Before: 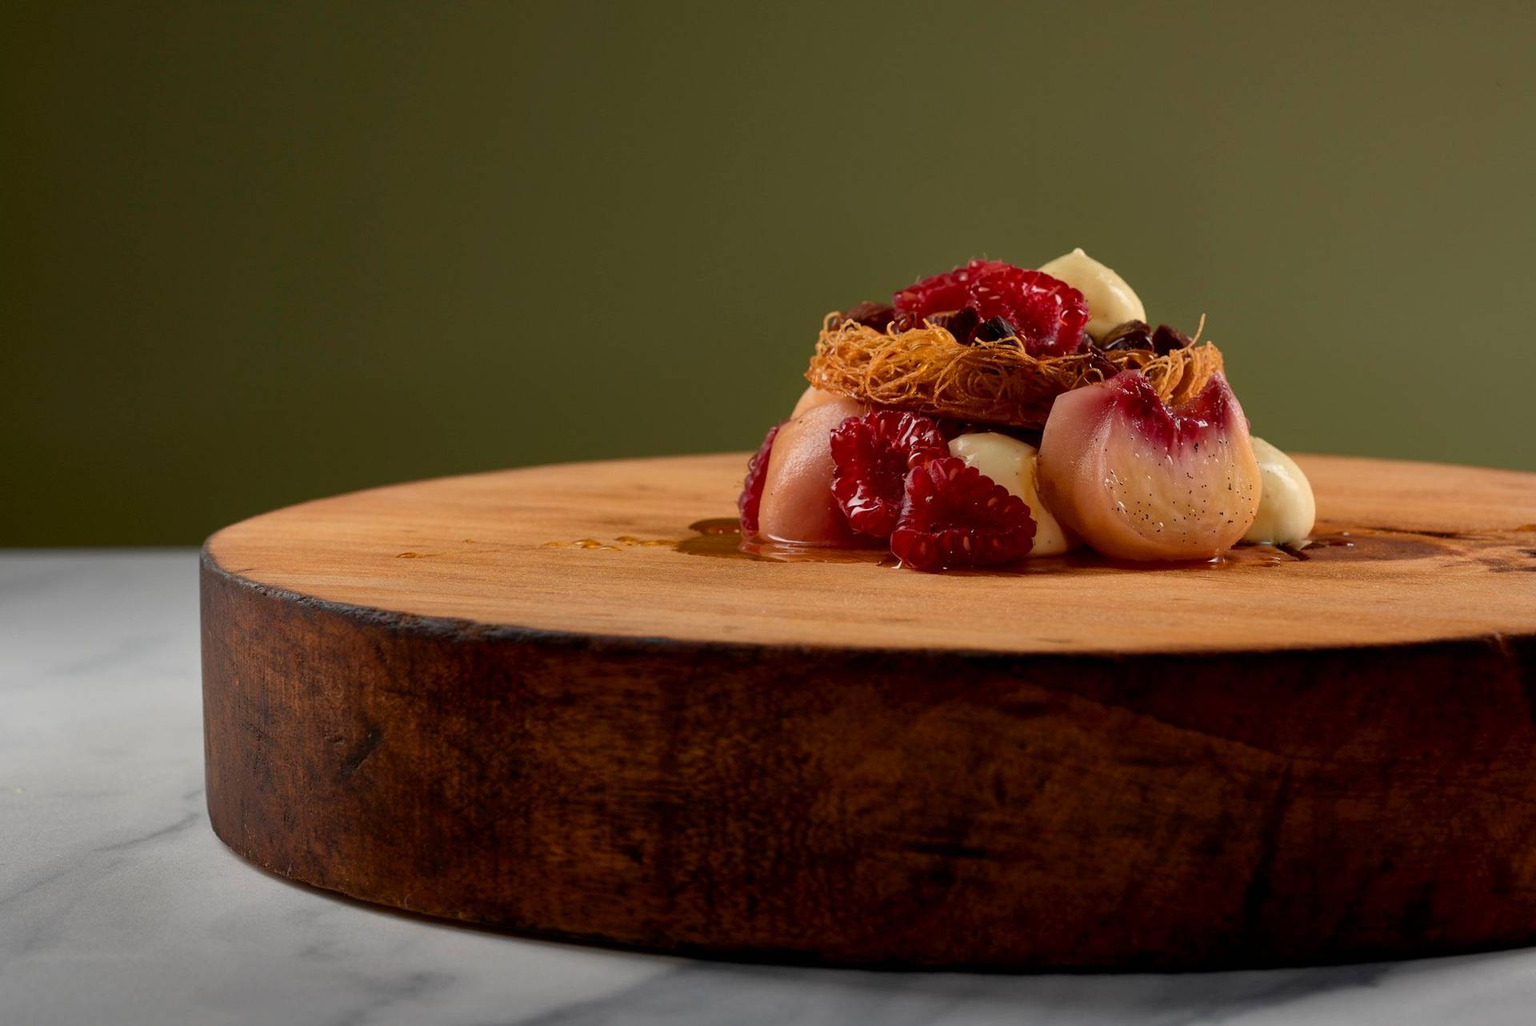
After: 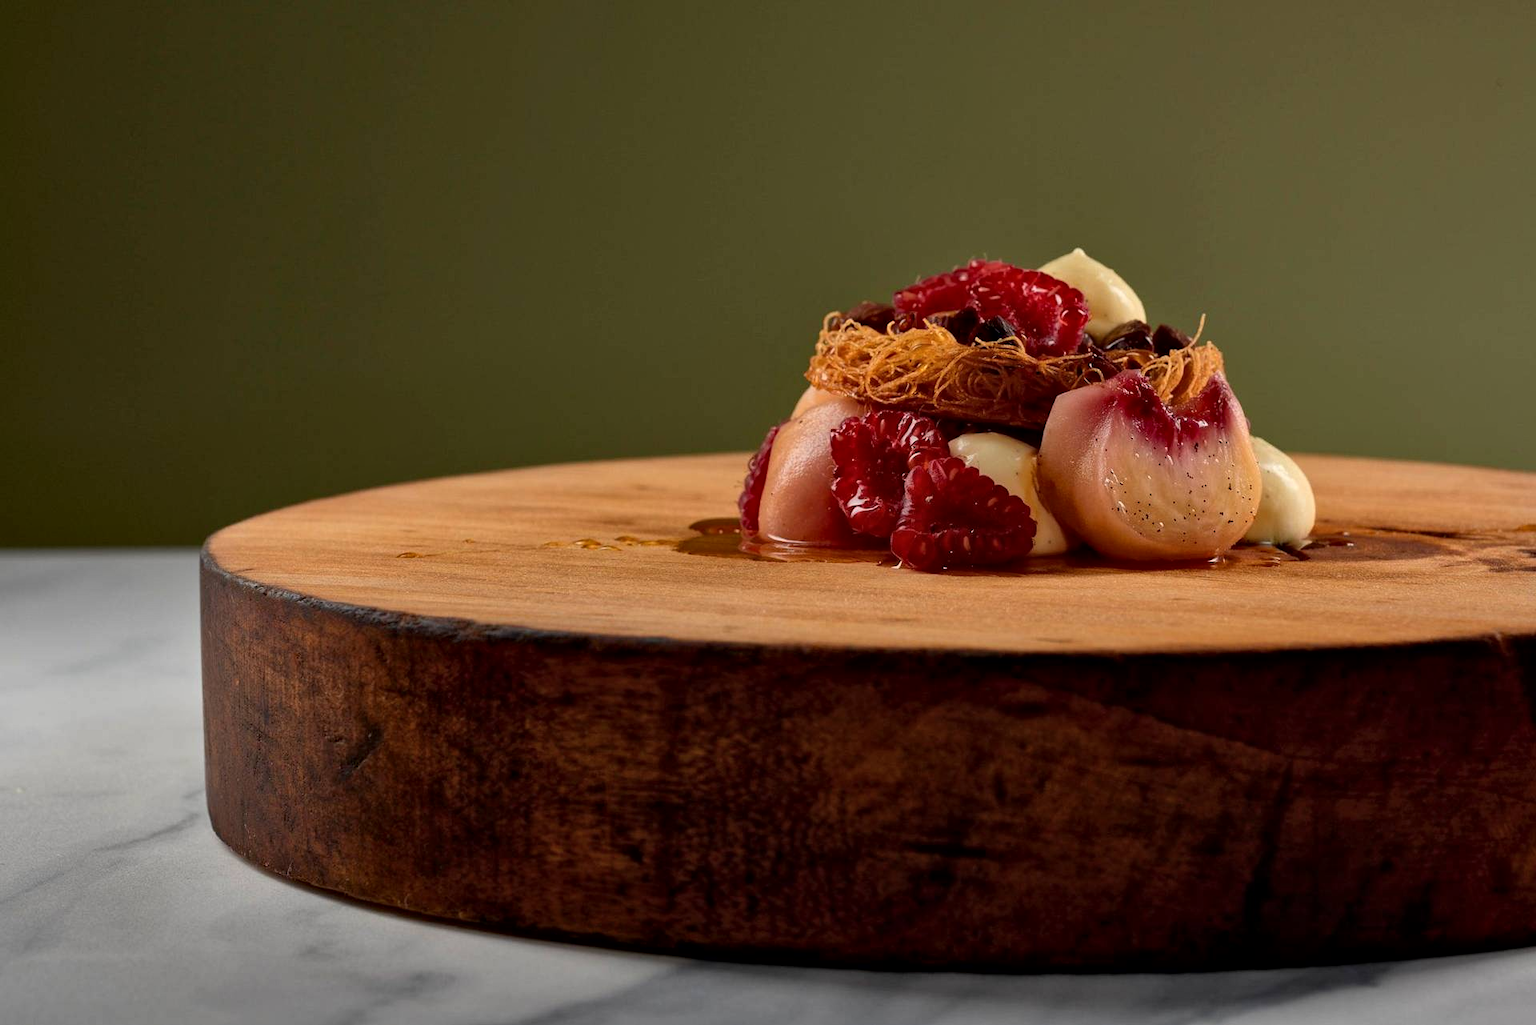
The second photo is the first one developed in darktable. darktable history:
local contrast: mode bilateral grid, contrast 30, coarseness 25, midtone range 0.2
